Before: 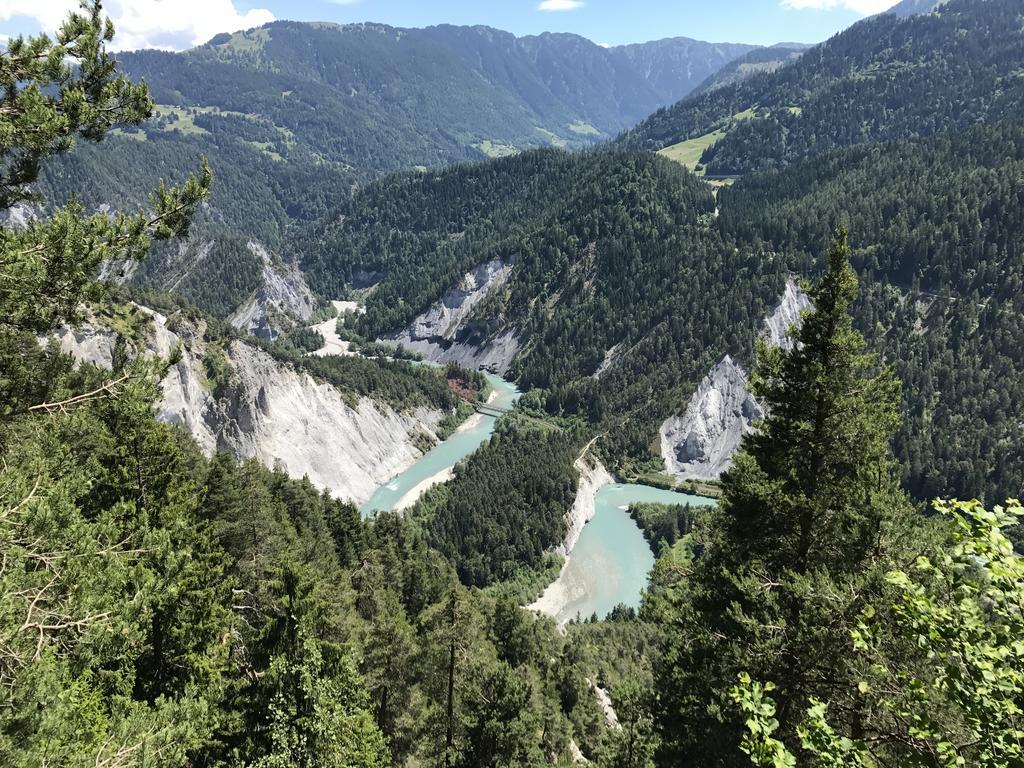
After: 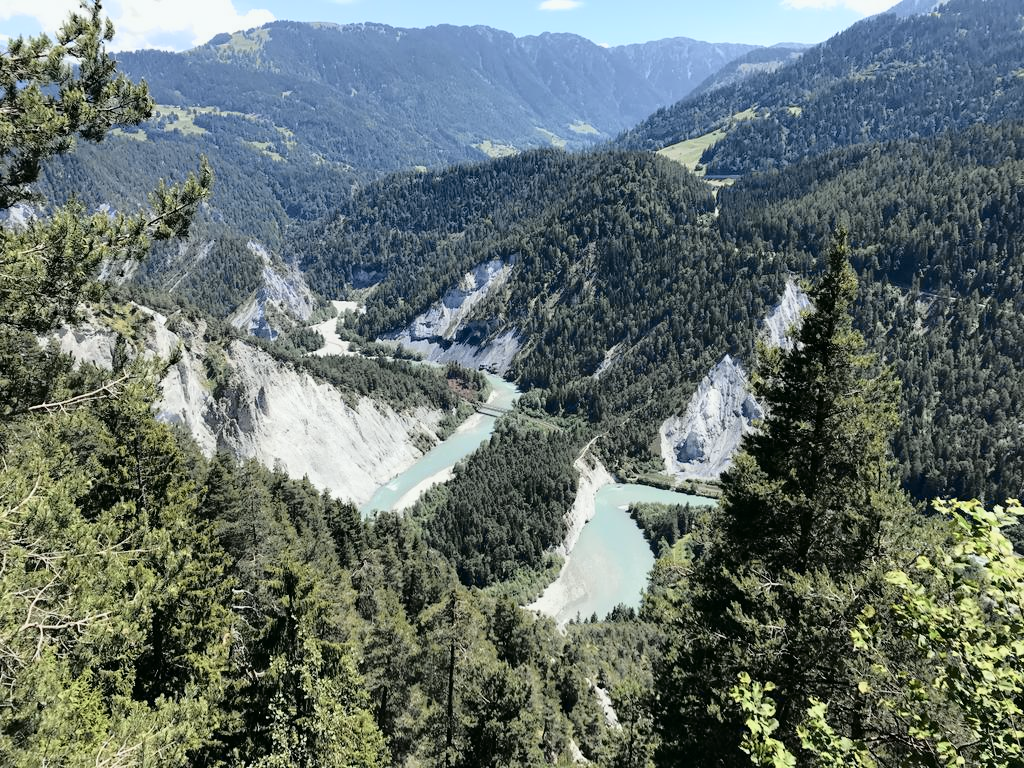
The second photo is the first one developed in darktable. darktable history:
tone curve: curves: ch0 [(0, 0) (0.088, 0.042) (0.208, 0.176) (0.257, 0.267) (0.406, 0.483) (0.489, 0.556) (0.667, 0.73) (0.793, 0.851) (0.994, 0.974)]; ch1 [(0, 0) (0.161, 0.092) (0.35, 0.33) (0.392, 0.392) (0.457, 0.467) (0.505, 0.497) (0.537, 0.518) (0.553, 0.53) (0.58, 0.567) (0.739, 0.697) (1, 1)]; ch2 [(0, 0) (0.346, 0.362) (0.448, 0.419) (0.502, 0.499) (0.533, 0.517) (0.556, 0.533) (0.629, 0.619) (0.717, 0.678) (1, 1)], color space Lab, independent channels, preserve colors none
